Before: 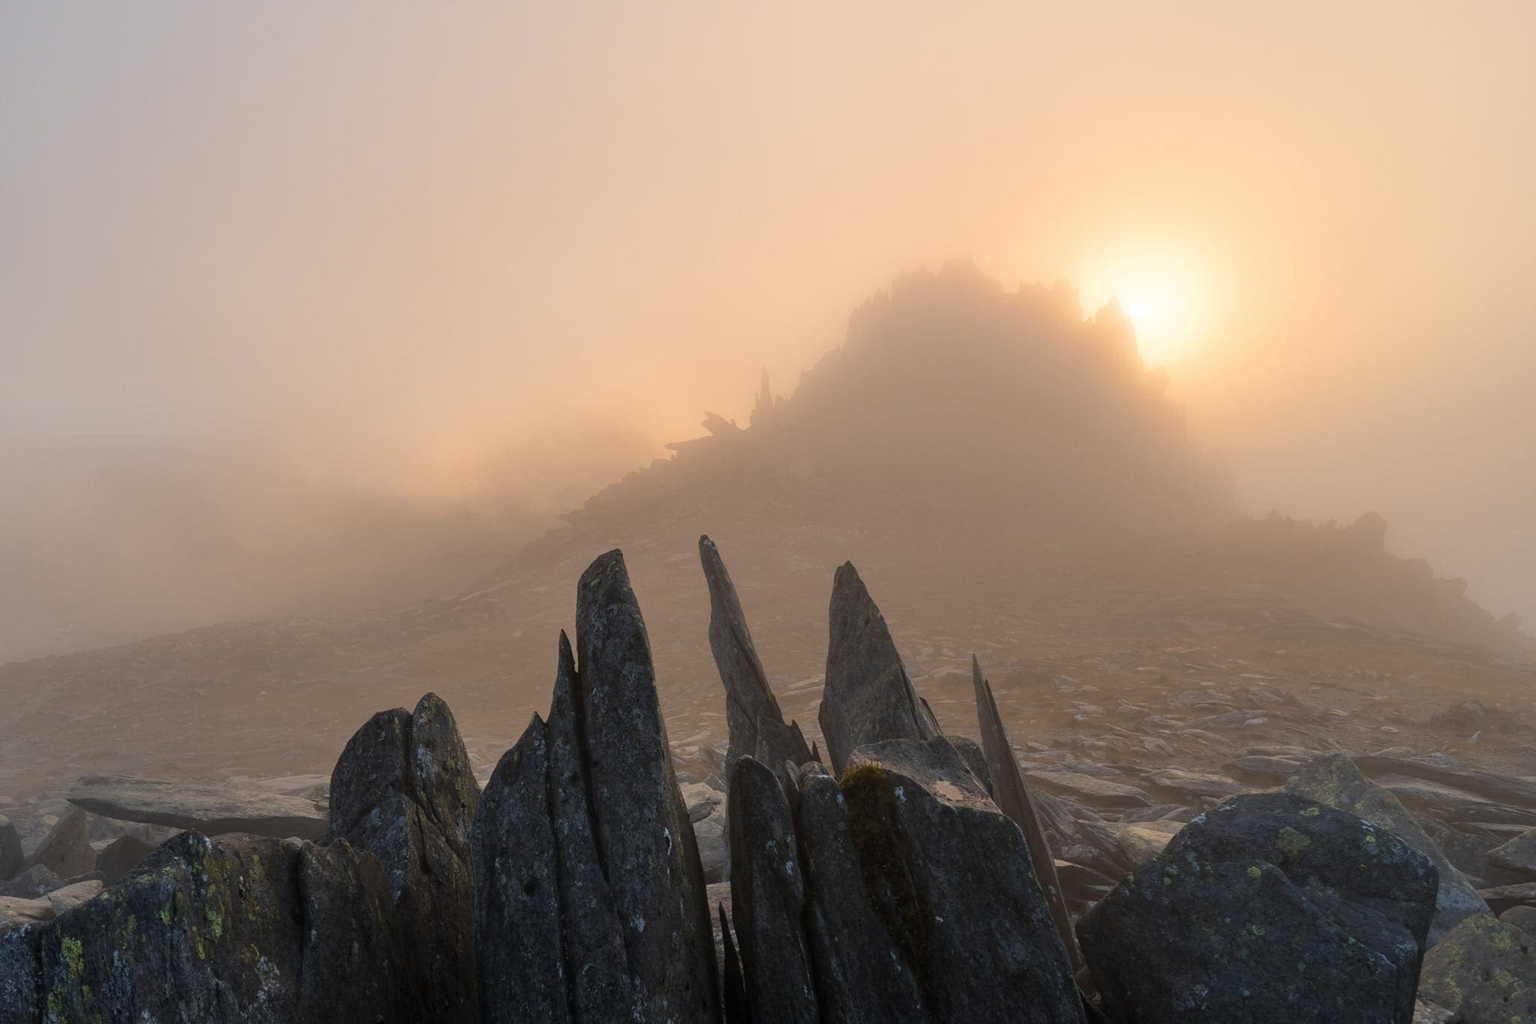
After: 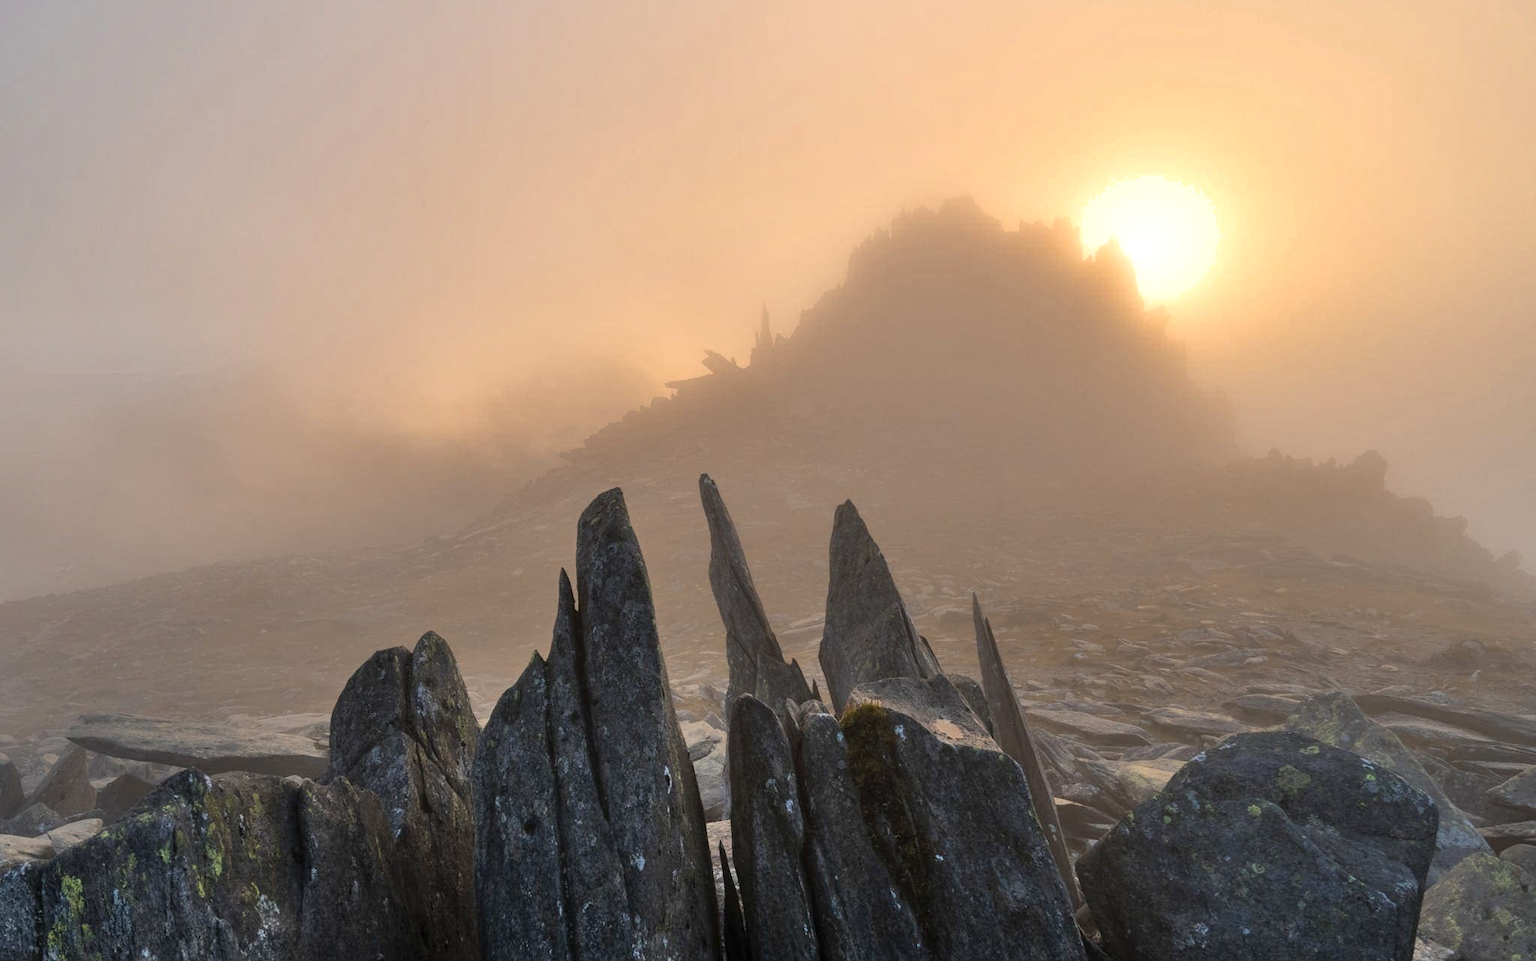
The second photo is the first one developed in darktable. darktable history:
exposure: exposure 0.208 EV, compensate exposure bias true, compensate highlight preservation false
crop and rotate: top 6.028%
shadows and highlights: soften with gaussian
